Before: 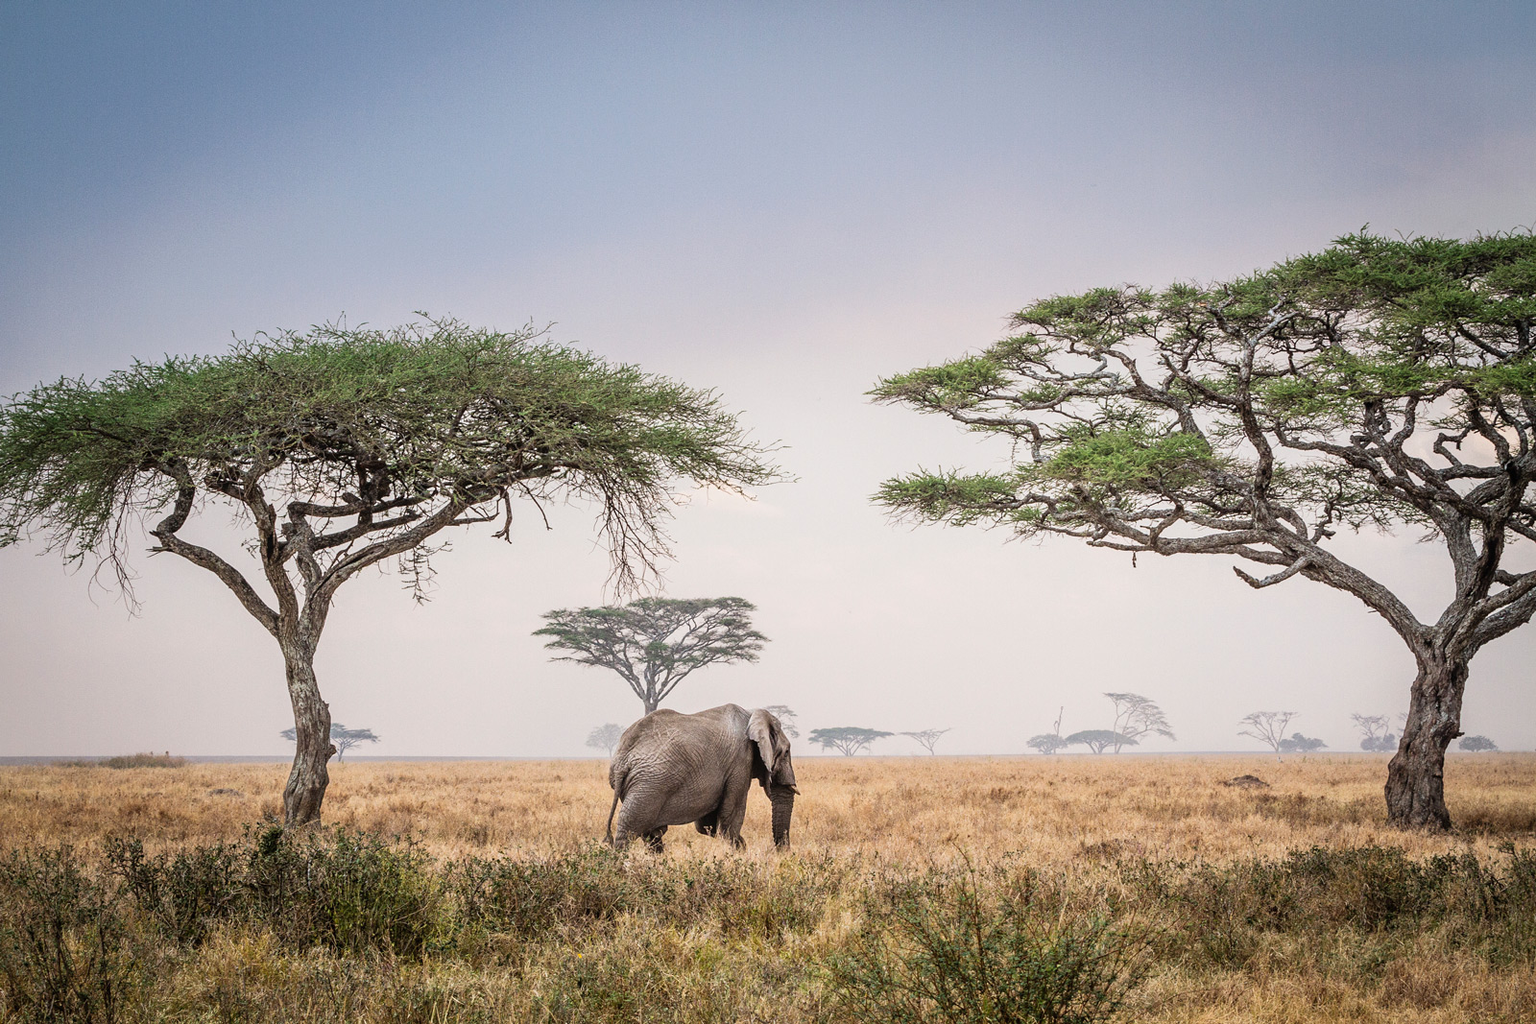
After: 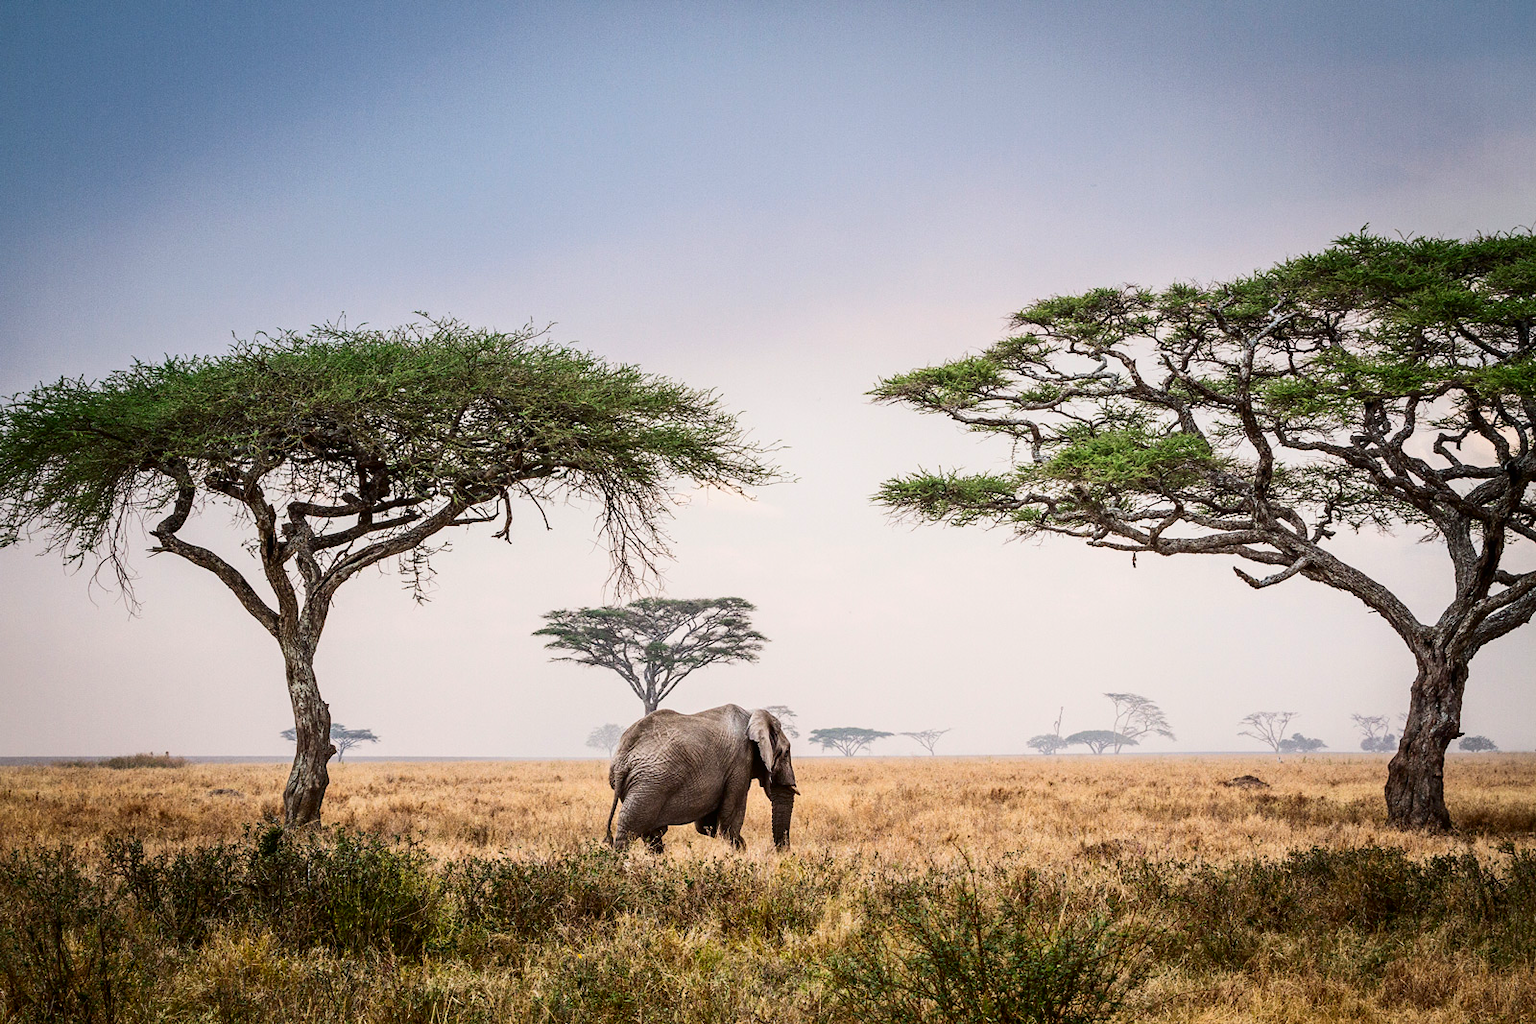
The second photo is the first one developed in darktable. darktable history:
contrast brightness saturation: contrast 0.188, brightness -0.103, saturation 0.208
